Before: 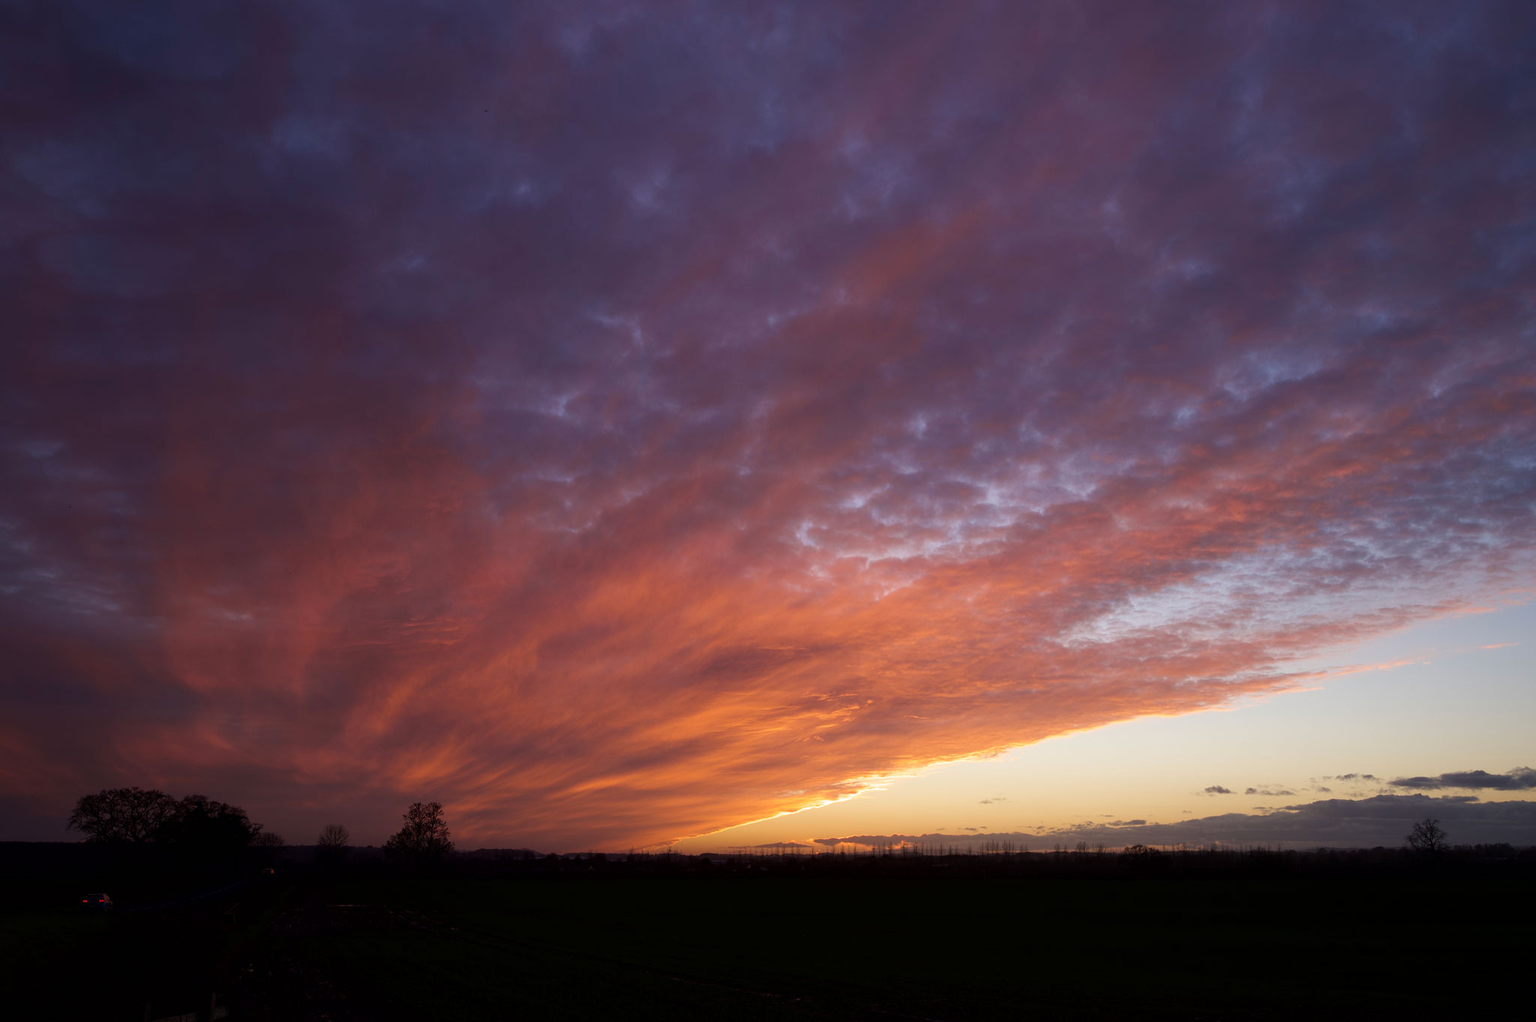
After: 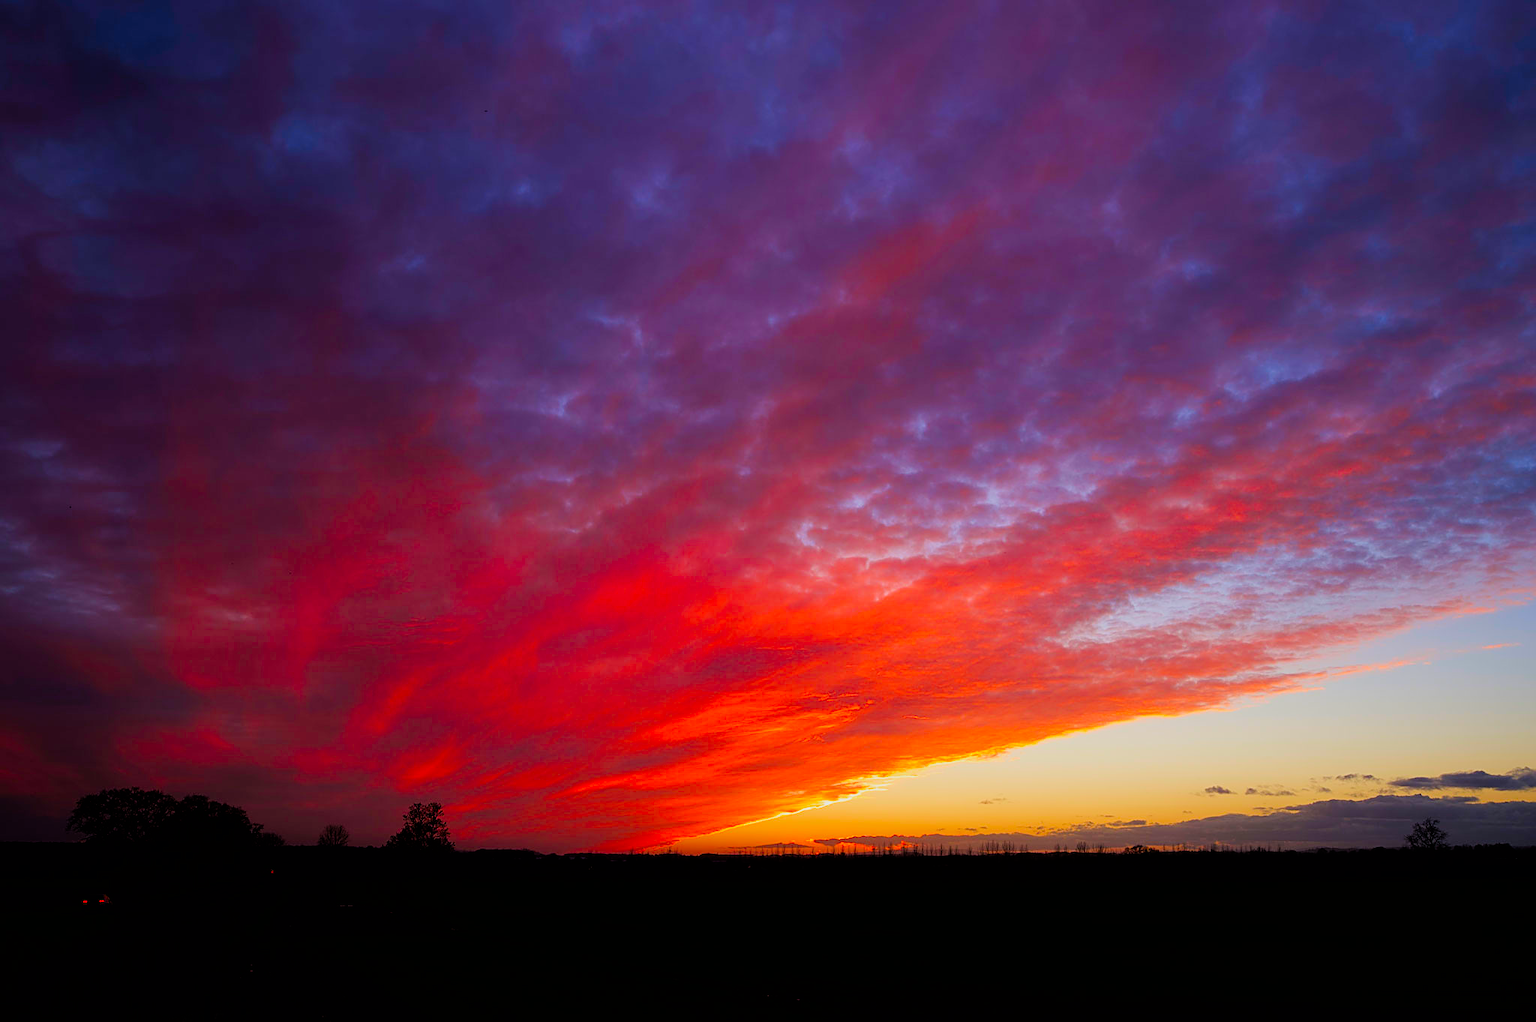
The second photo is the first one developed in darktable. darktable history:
sharpen: on, module defaults
color correction: highlights b* 0.027, saturation 2.11
filmic rgb: black relative exposure -5.69 EV, white relative exposure 3.4 EV, hardness 3.68
